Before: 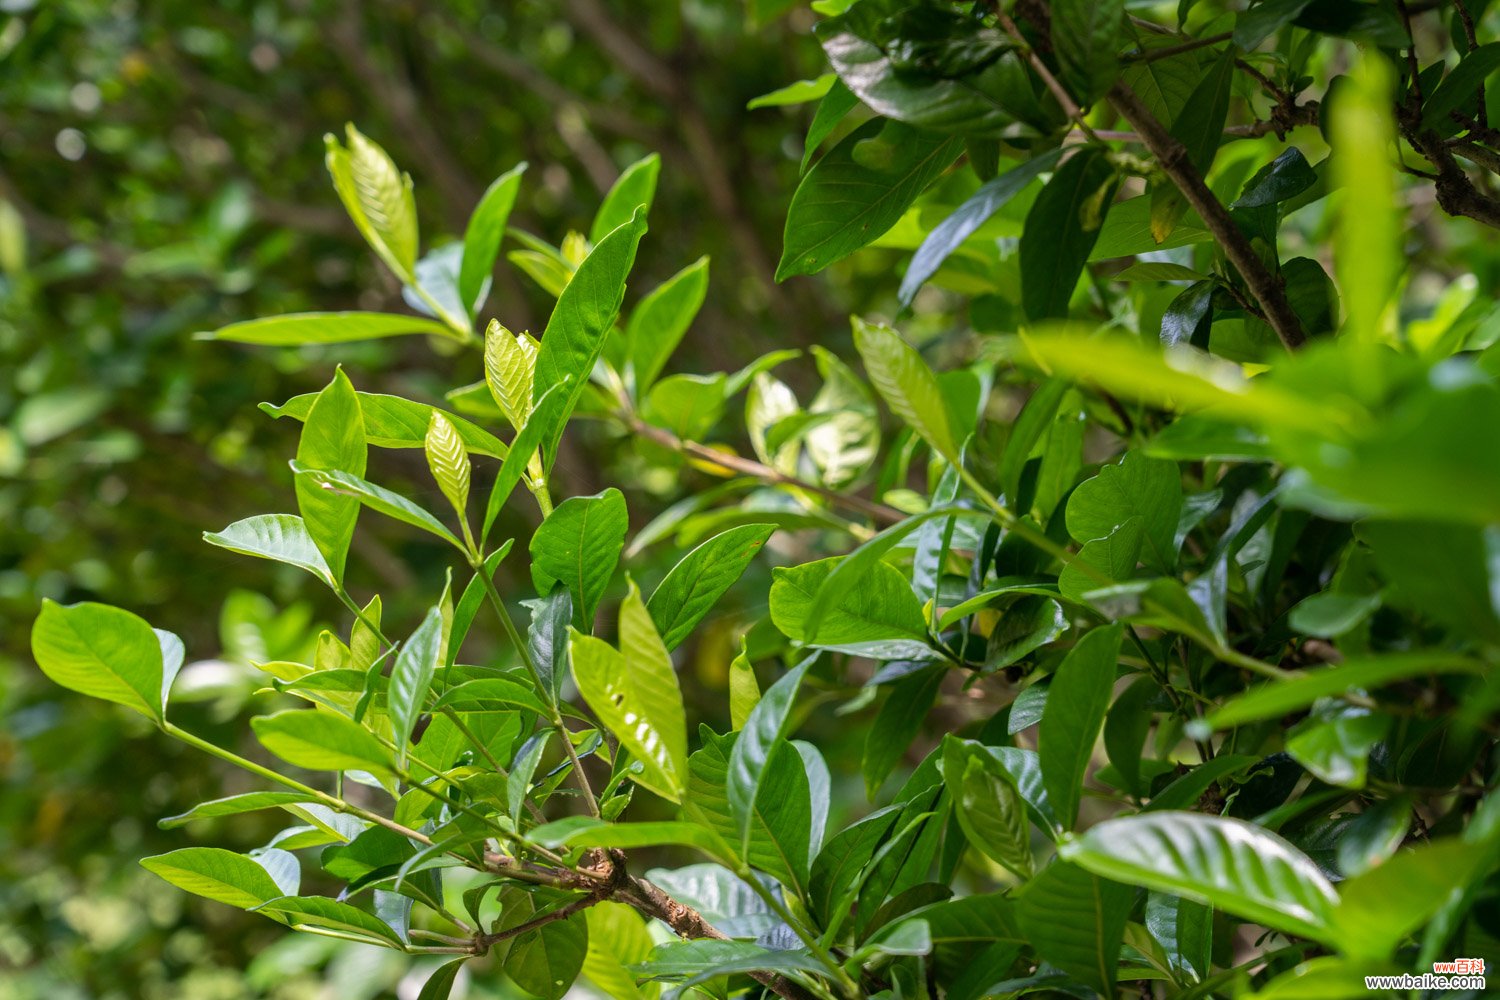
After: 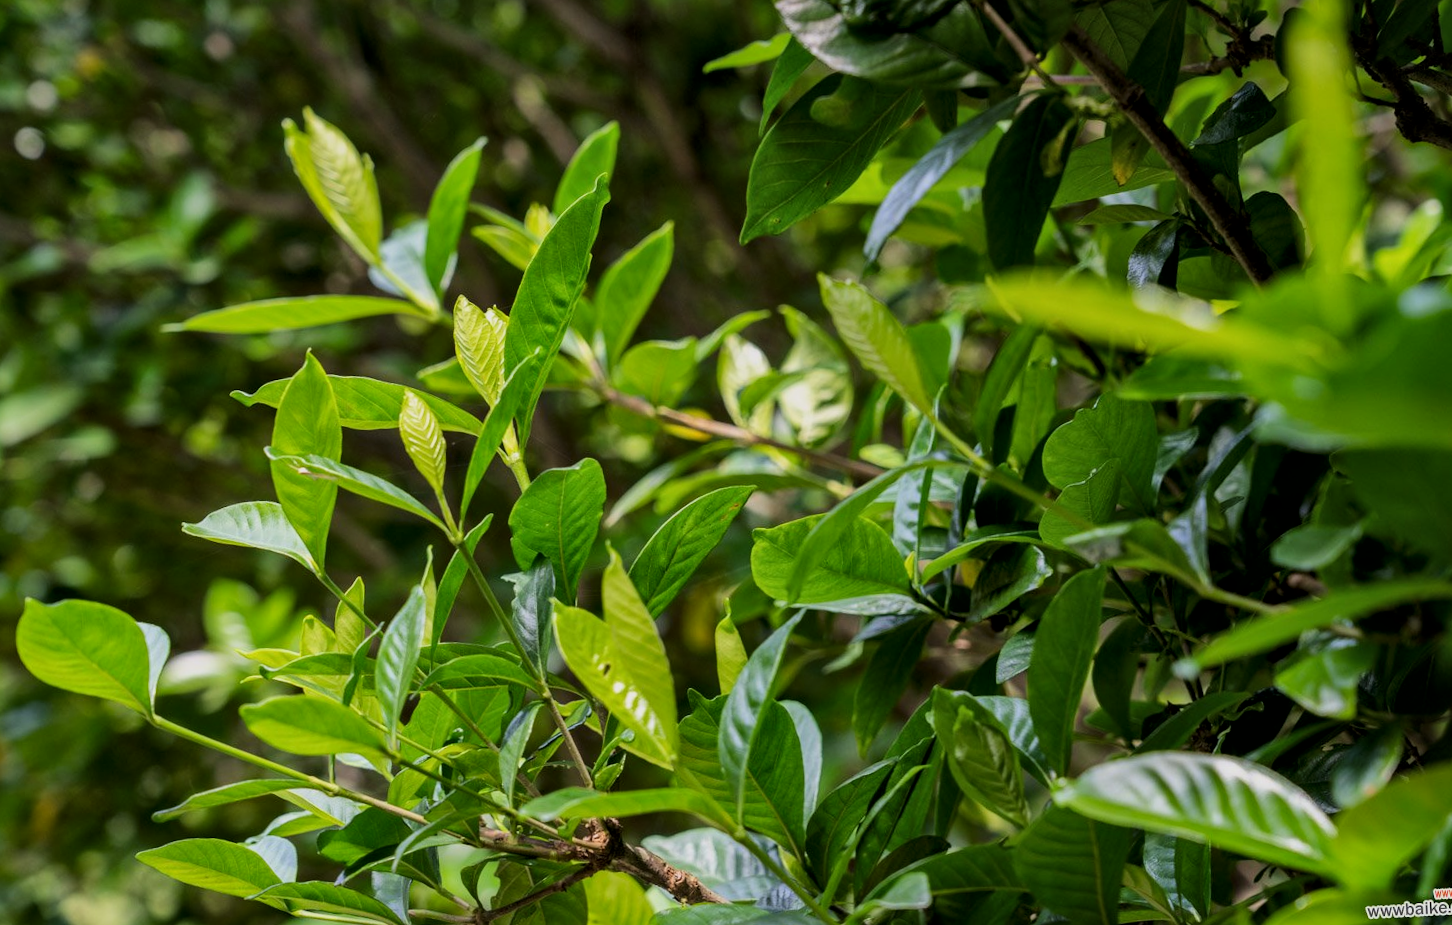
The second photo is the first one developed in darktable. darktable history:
tone curve: curves: ch0 [(0, 0) (0.004, 0.001) (0.133, 0.112) (0.325, 0.362) (0.832, 0.893) (1, 1)], color space Lab, linked channels, preserve colors none
local contrast: mode bilateral grid, contrast 20, coarseness 50, detail 132%, midtone range 0.2
exposure: black level correction 0, exposure -0.721 EV, compensate highlight preservation false
rotate and perspective: rotation -3°, crop left 0.031, crop right 0.968, crop top 0.07, crop bottom 0.93
